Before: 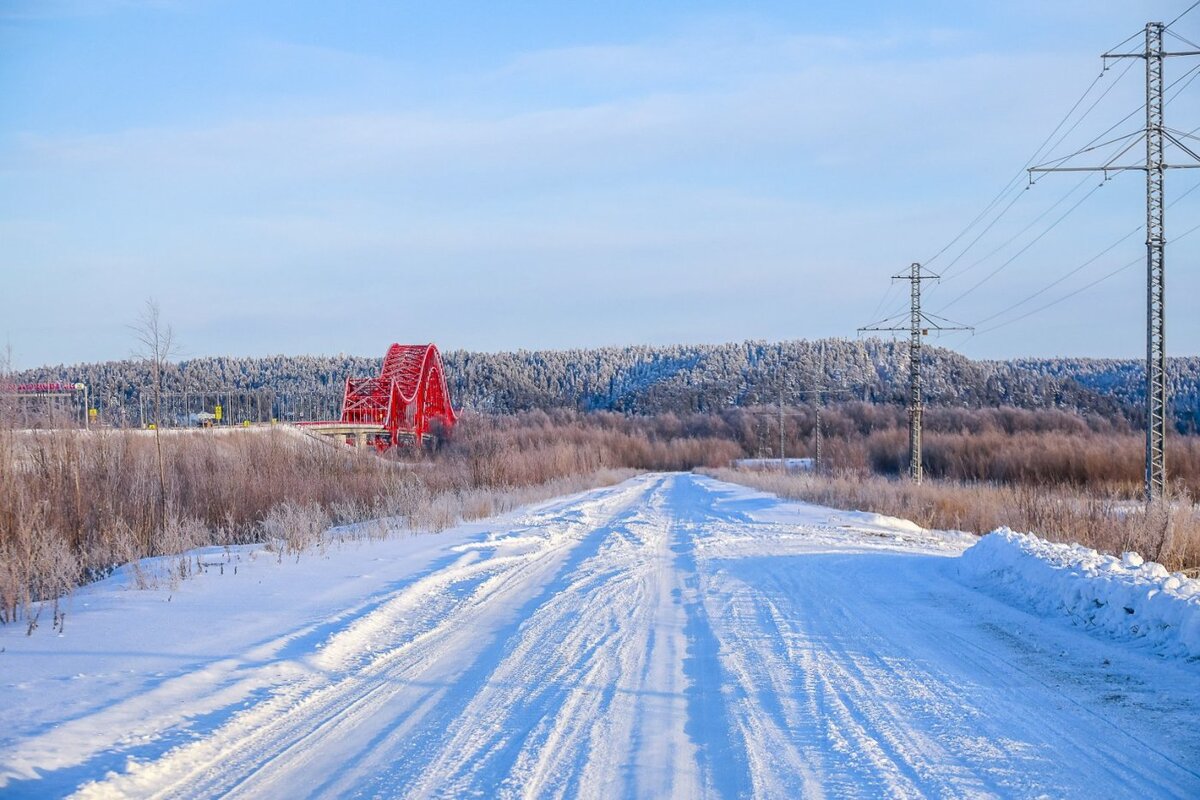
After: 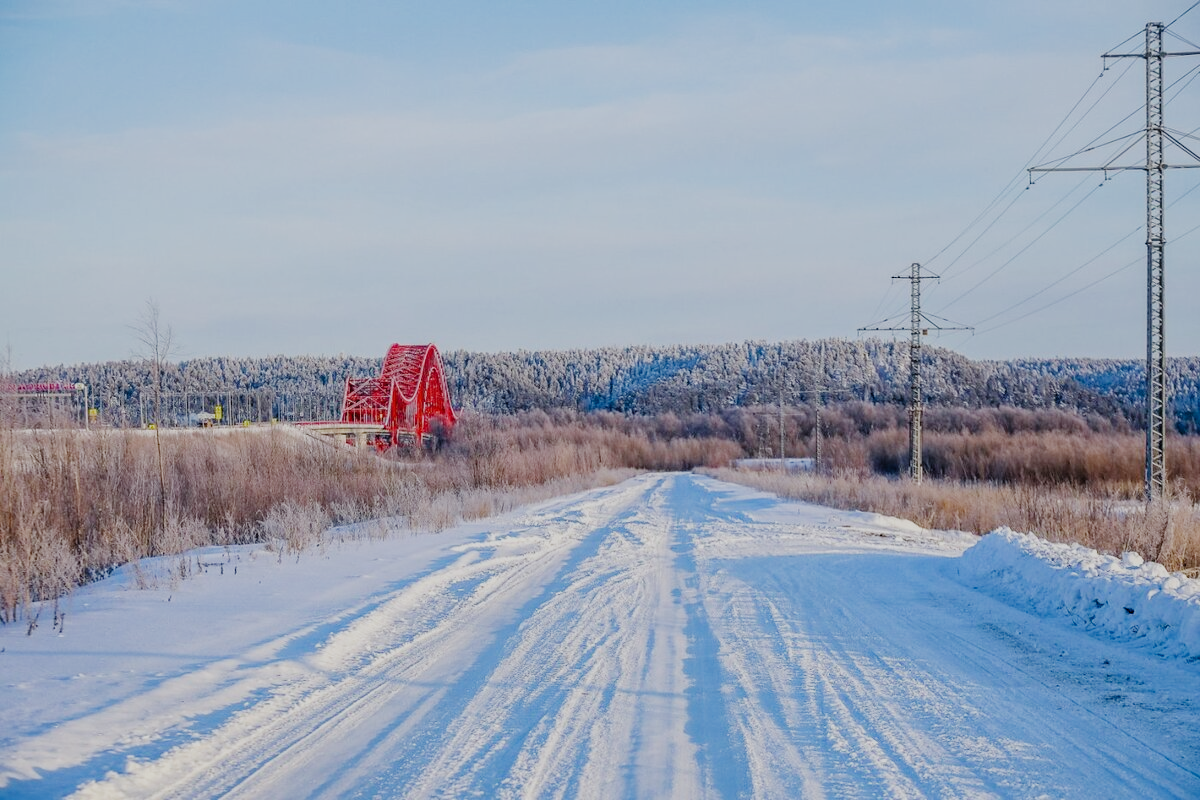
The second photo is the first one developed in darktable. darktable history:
filmic rgb: black relative exposure -7.16 EV, white relative exposure 5.36 EV, hardness 3.03, add noise in highlights 0, preserve chrominance no, color science v3 (2019), use custom middle-gray values true, contrast in highlights soft
exposure: black level correction -0.008, exposure 0.066 EV, compensate highlight preservation false
haze removal: compatibility mode true, adaptive false
